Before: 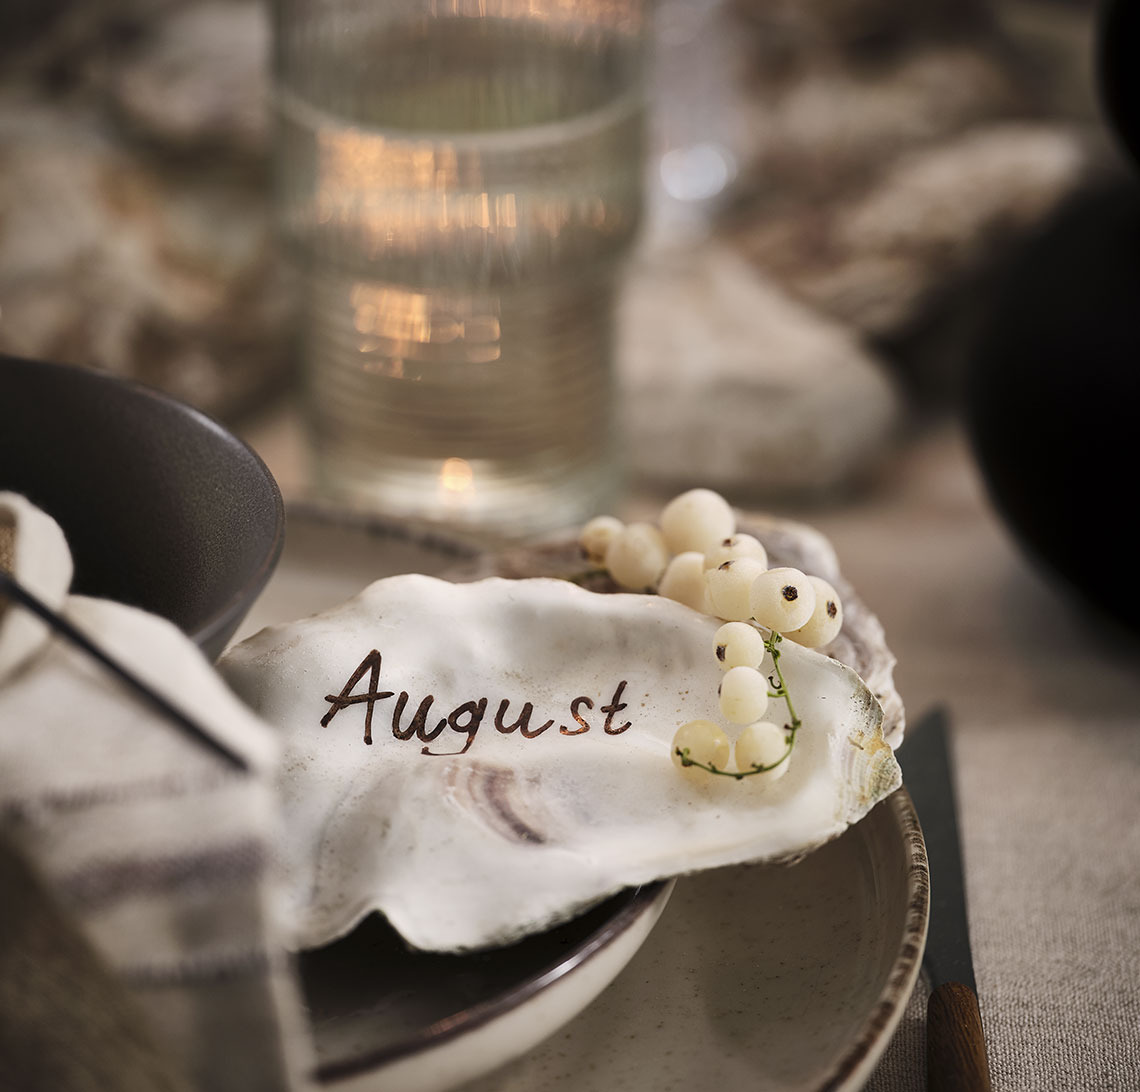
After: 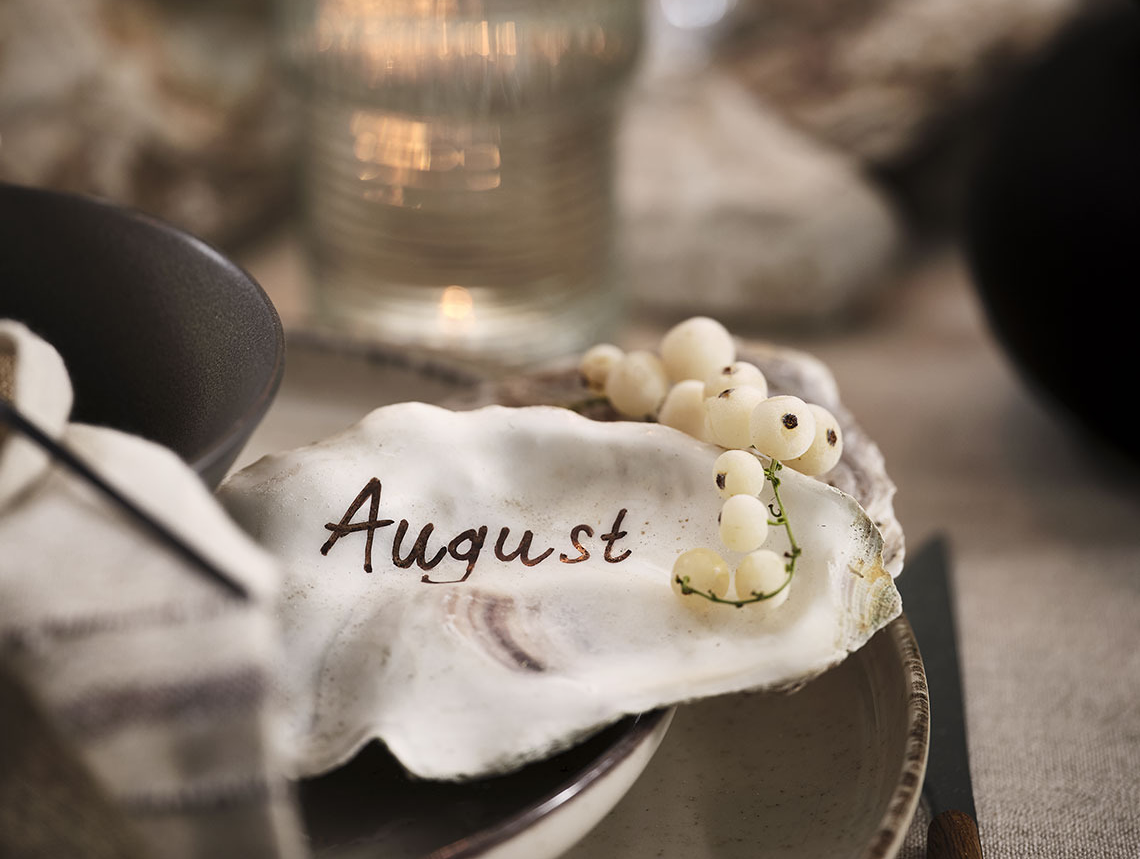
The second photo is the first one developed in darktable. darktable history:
shadows and highlights: shadows 0, highlights 40
crop and rotate: top 15.774%, bottom 5.506%
